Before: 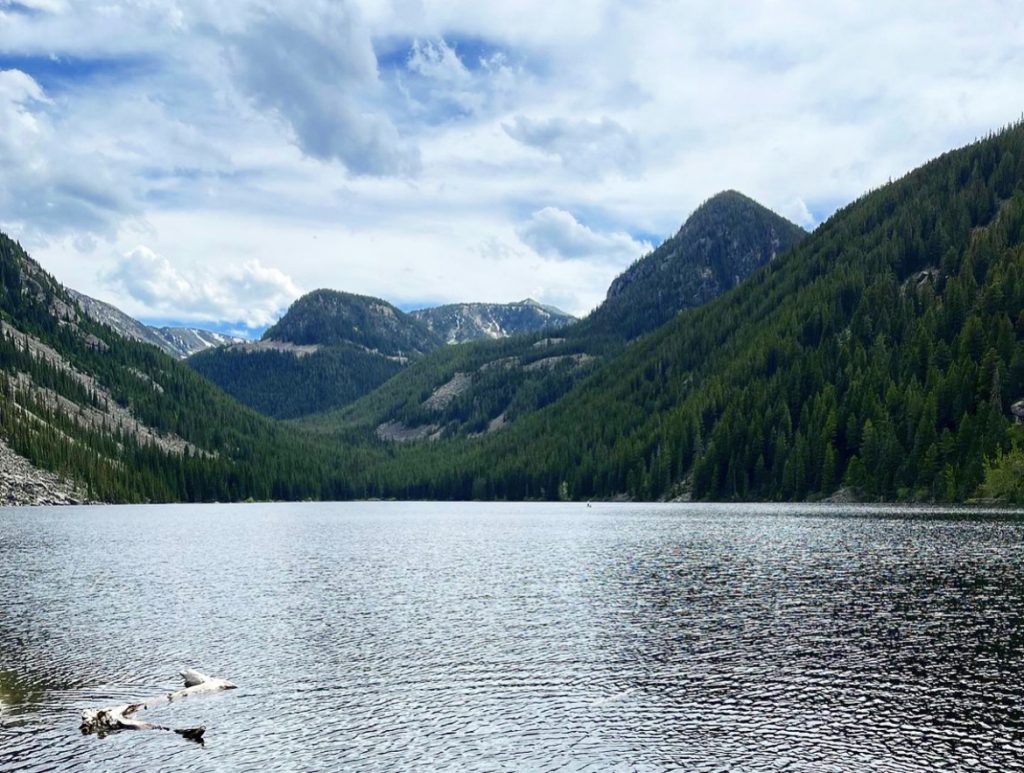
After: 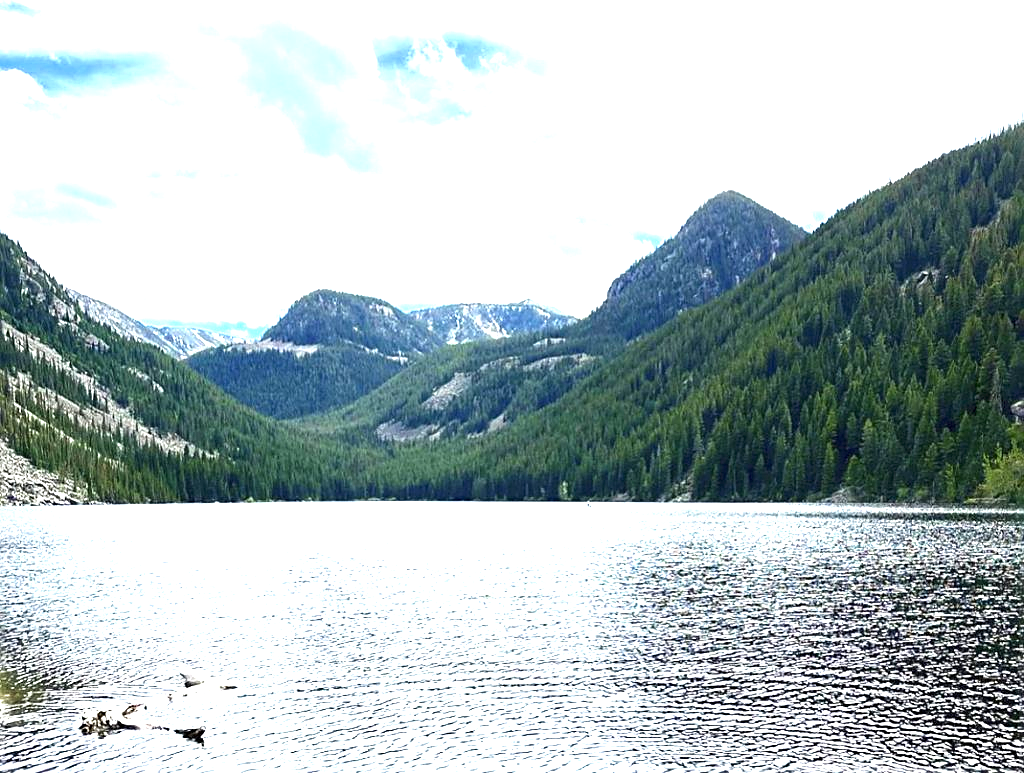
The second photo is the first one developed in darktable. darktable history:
sharpen: on, module defaults
exposure: black level correction 0, exposure 1.55 EV, compensate exposure bias true, compensate highlight preservation false
